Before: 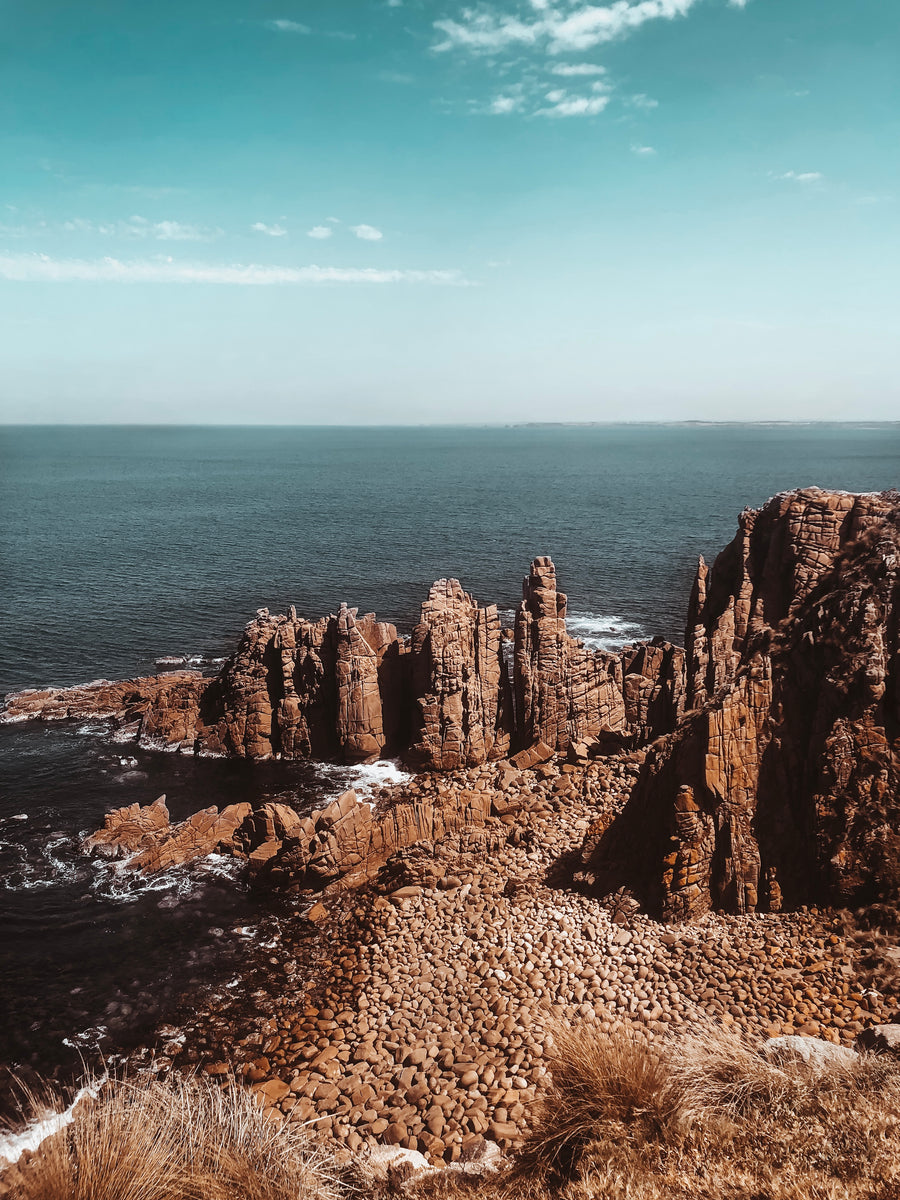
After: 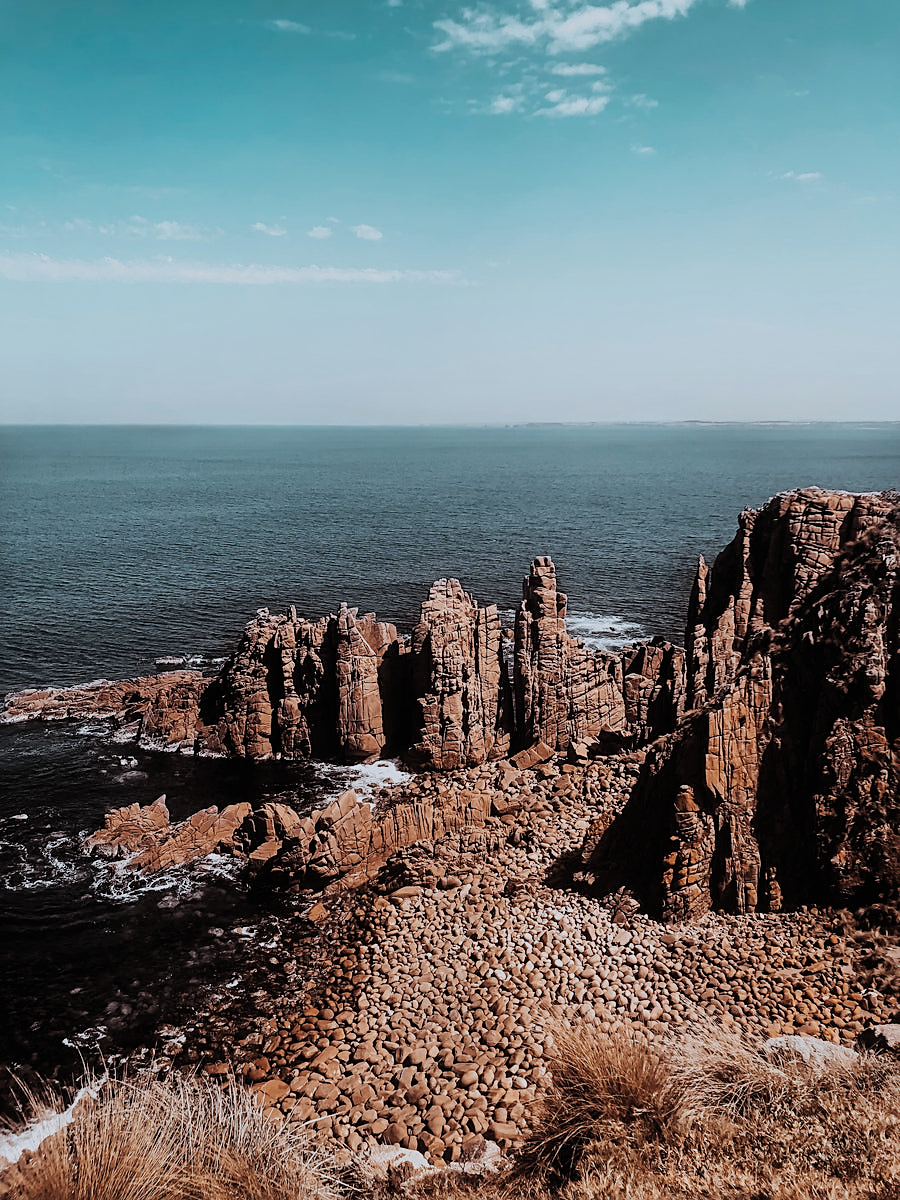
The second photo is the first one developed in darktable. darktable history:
filmic rgb: black relative exposure -9.35 EV, white relative exposure 6.74 EV, hardness 3.06, contrast 1.053, add noise in highlights 0.001, color science v3 (2019), use custom middle-gray values true, contrast in highlights soft
color correction: highlights a* -0.073, highlights b* -5.93, shadows a* -0.124, shadows b* -0.141
sharpen: on, module defaults
